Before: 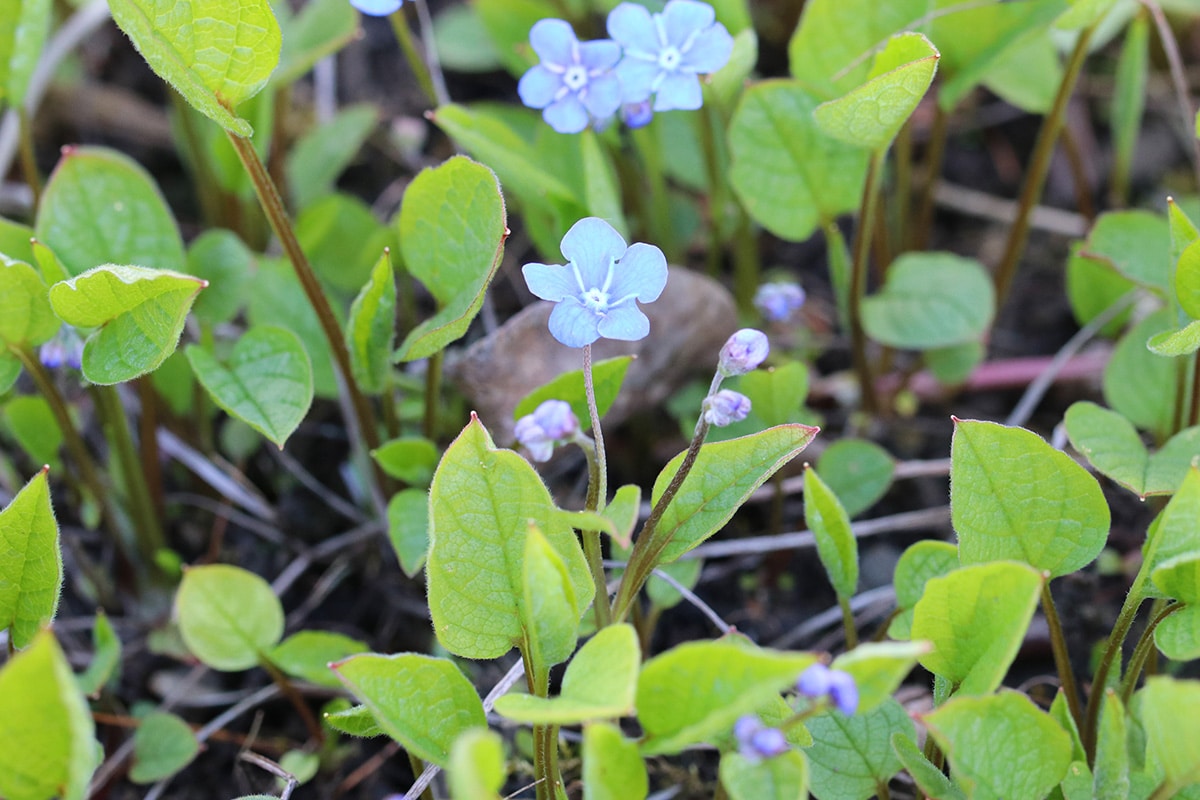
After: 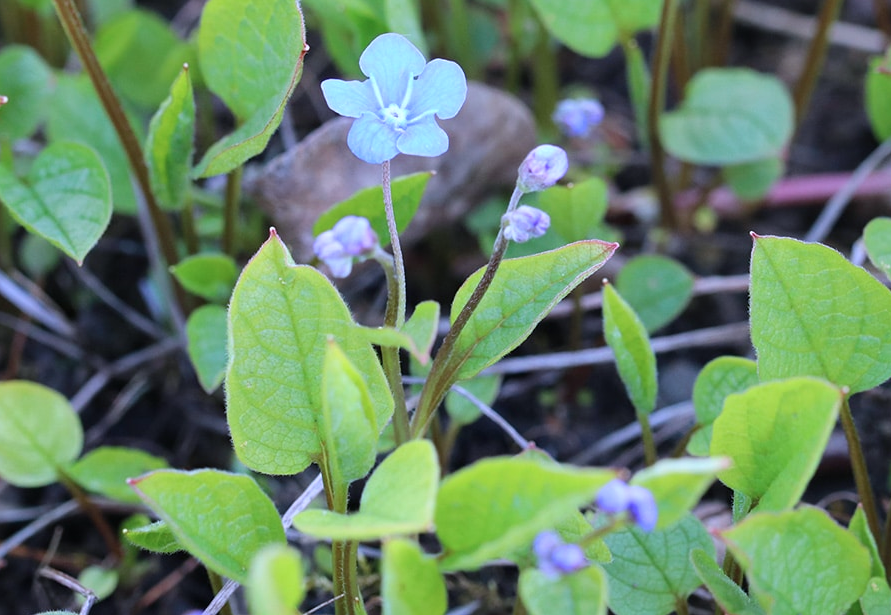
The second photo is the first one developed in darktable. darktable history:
color calibration: illuminant as shot in camera, x 0.37, y 0.382, temperature 4317.32 K
crop: left 16.826%, top 23.043%, right 8.908%
